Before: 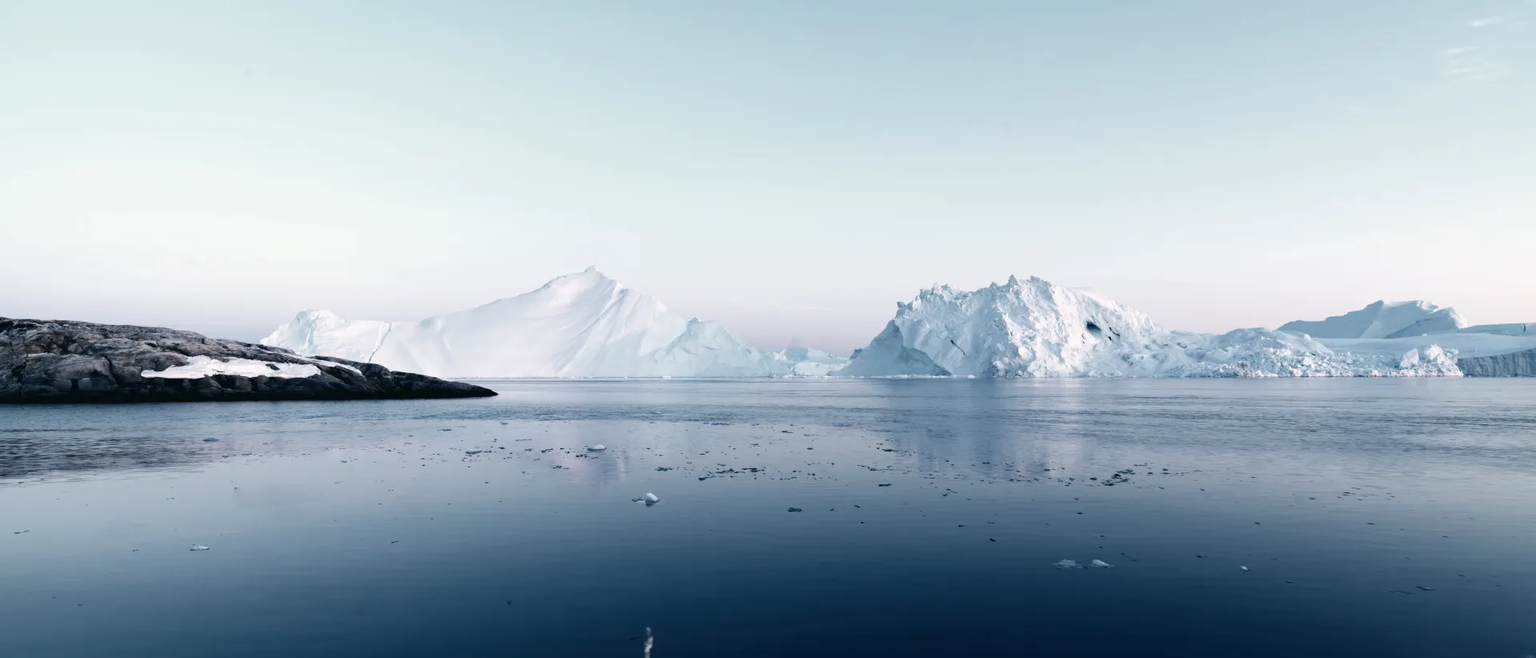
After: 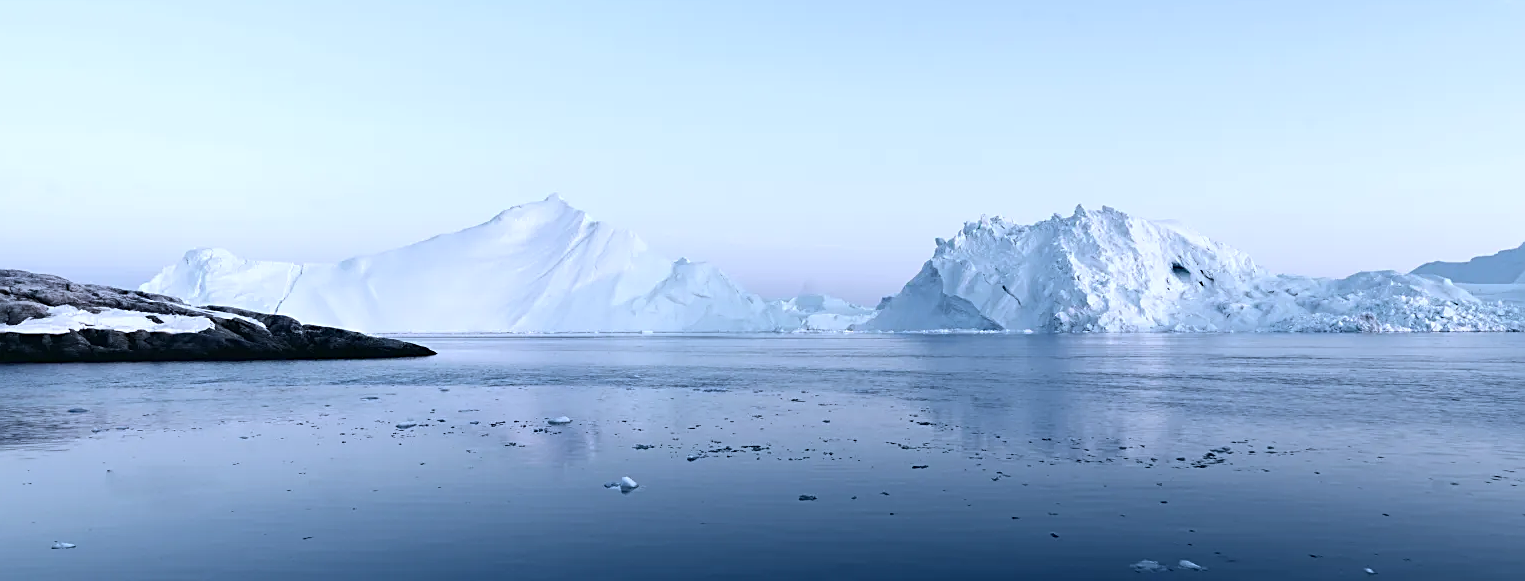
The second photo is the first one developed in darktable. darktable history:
white balance: red 0.926, green 1.003, blue 1.133
sharpen: on, module defaults
crop: left 9.712%, top 16.928%, right 10.845%, bottom 12.332%
